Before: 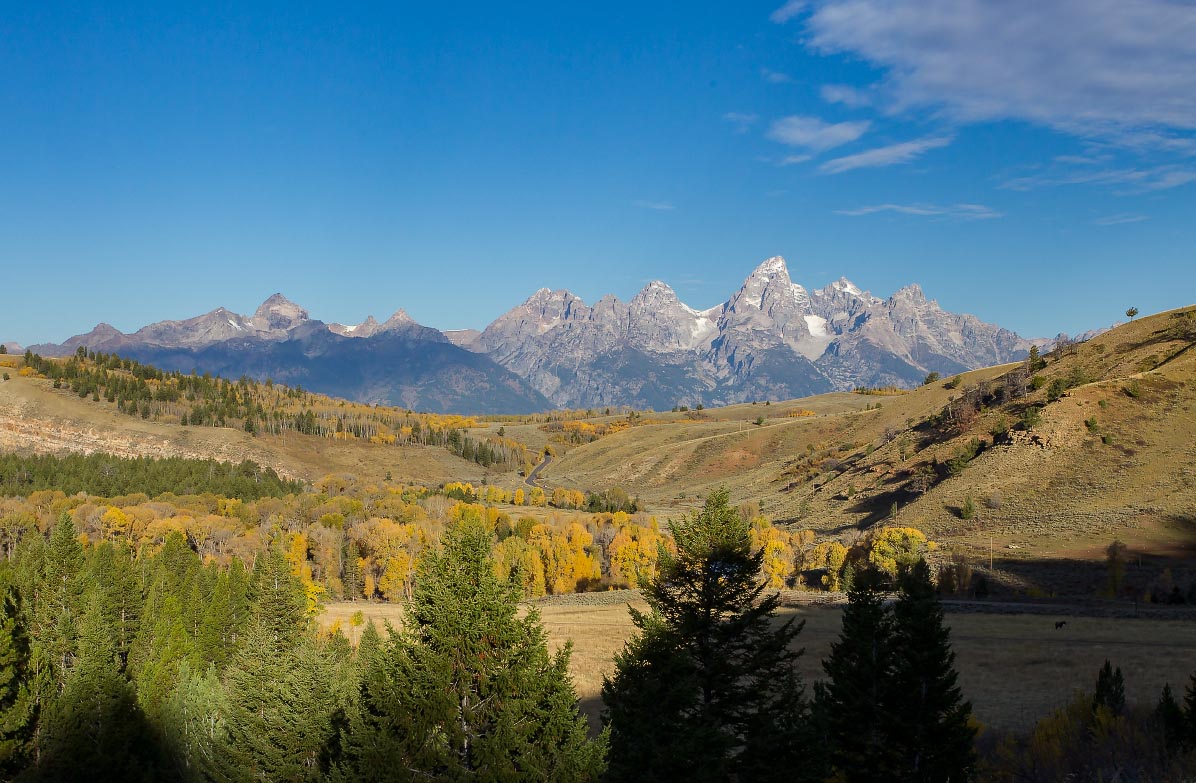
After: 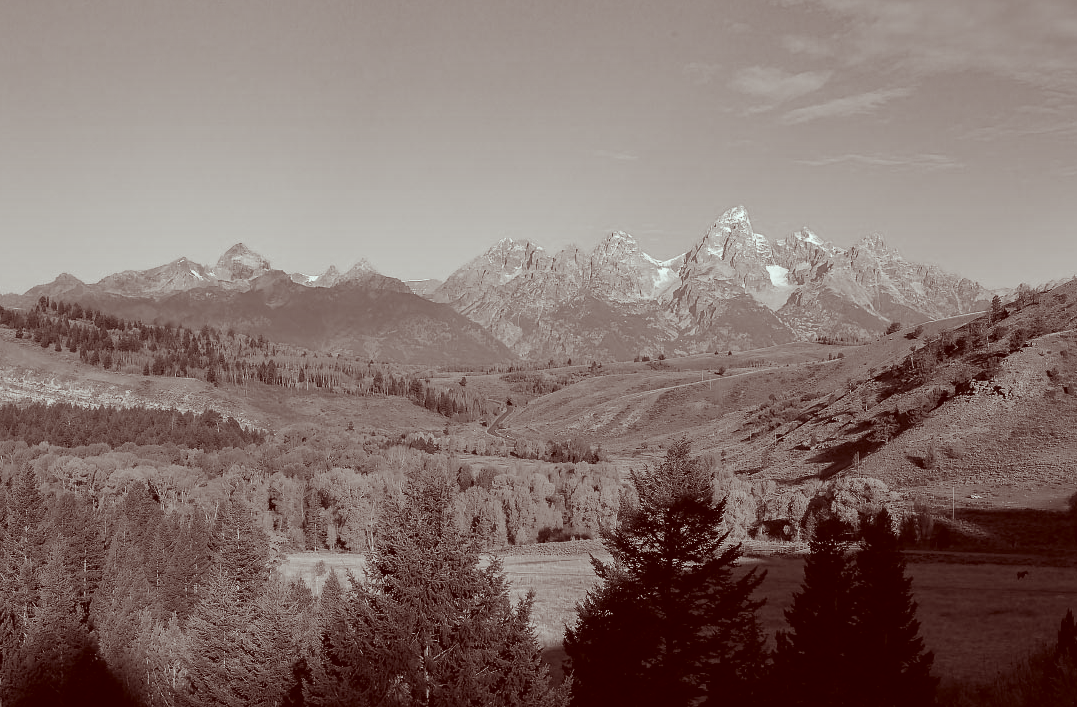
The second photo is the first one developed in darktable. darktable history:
color calibration: output gray [0.23, 0.37, 0.4, 0], illuminant as shot in camera, x 0.358, y 0.373, temperature 4628.91 K, saturation algorithm version 1 (2020)
color correction: highlights a* -6.99, highlights b* -0.163, shadows a* 20.88, shadows b* 12.24
crop: left 3.216%, top 6.428%, right 6.674%, bottom 3.202%
